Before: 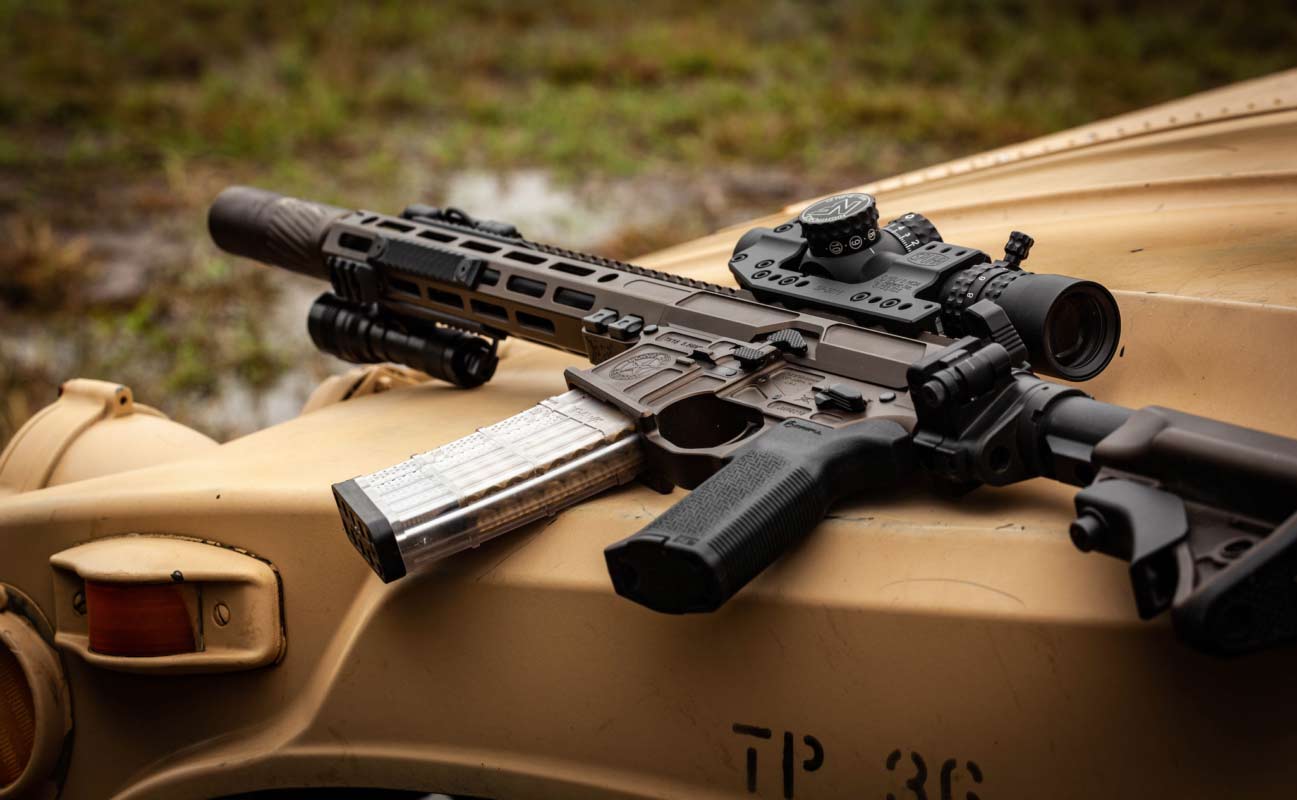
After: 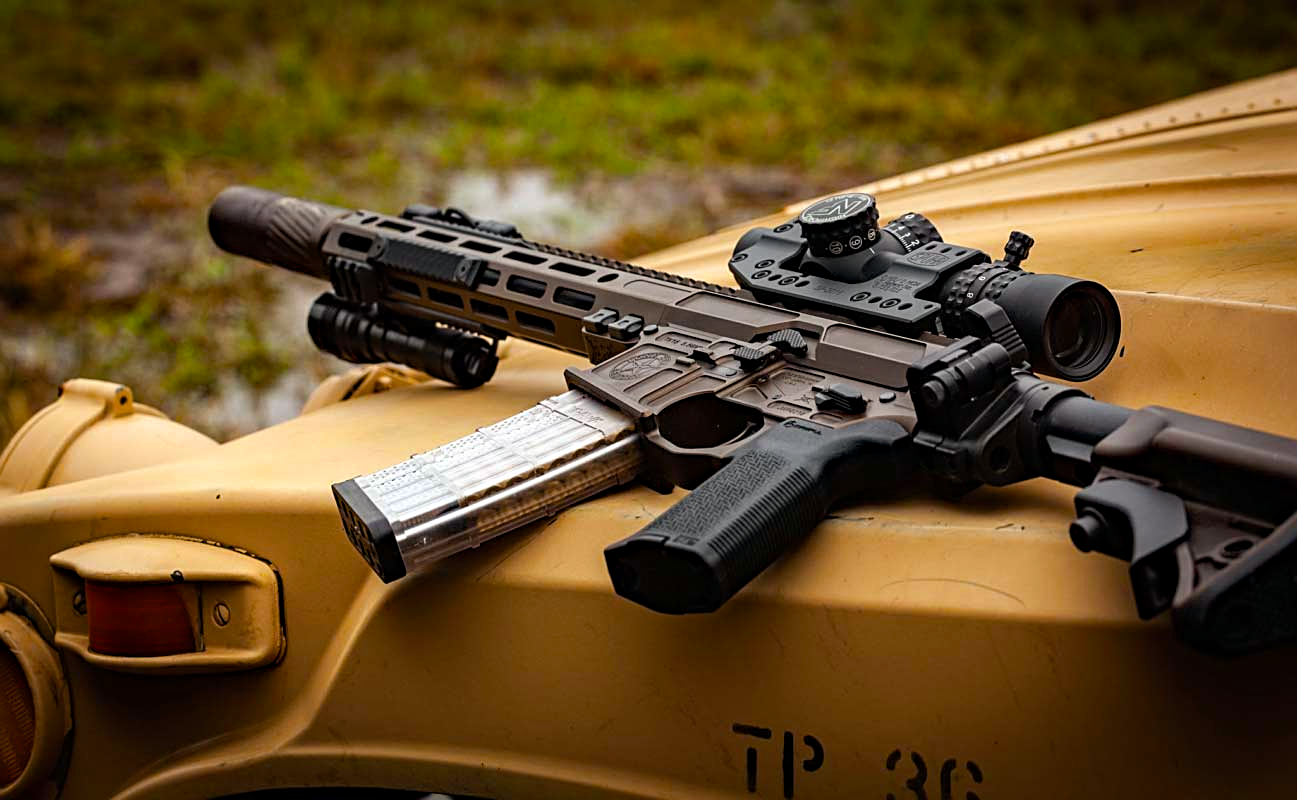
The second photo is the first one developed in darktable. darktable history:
color balance rgb: perceptual saturation grading › global saturation 30.554%
sharpen: on, module defaults
haze removal: compatibility mode true, adaptive false
